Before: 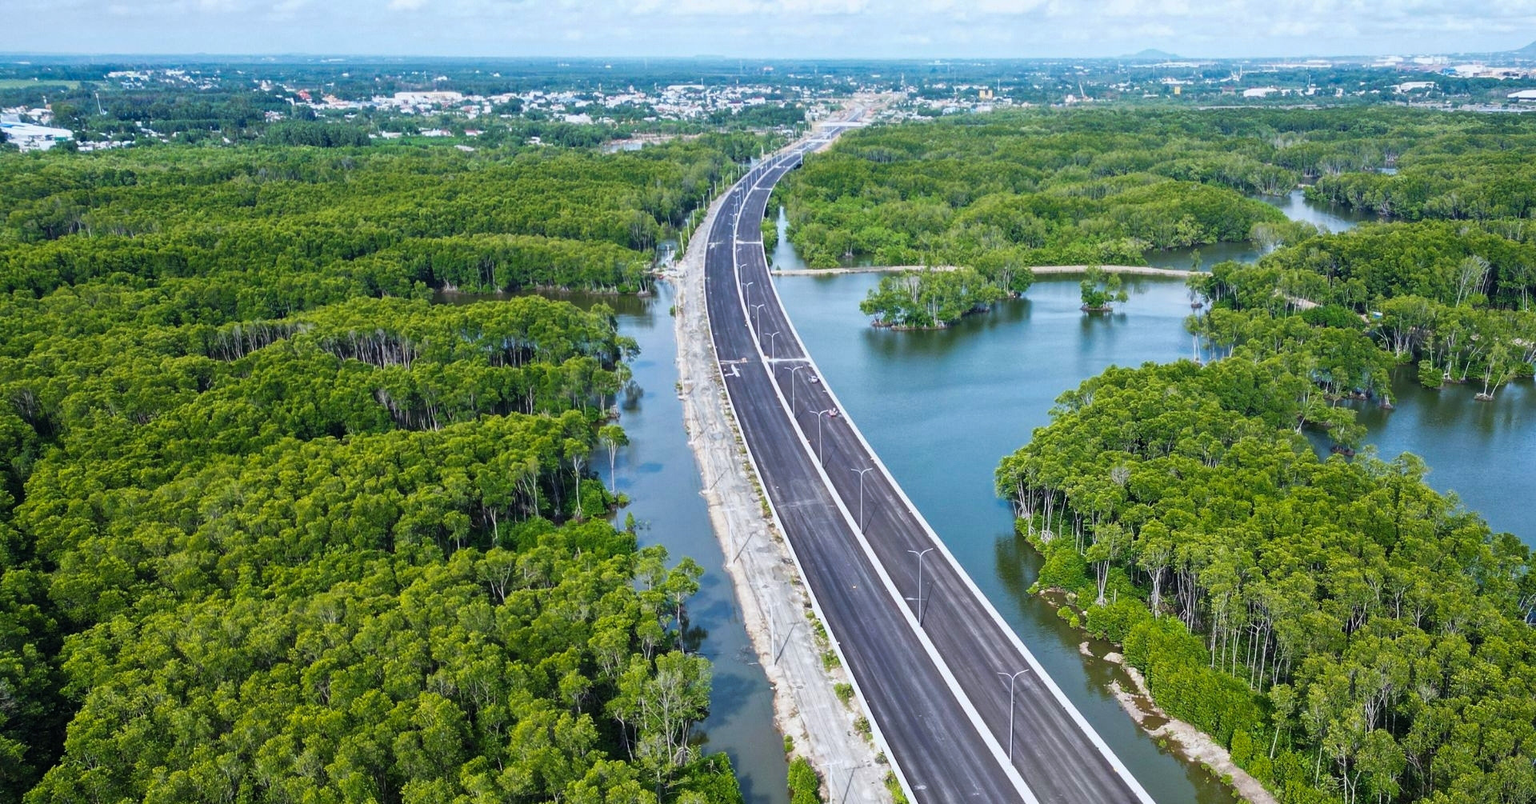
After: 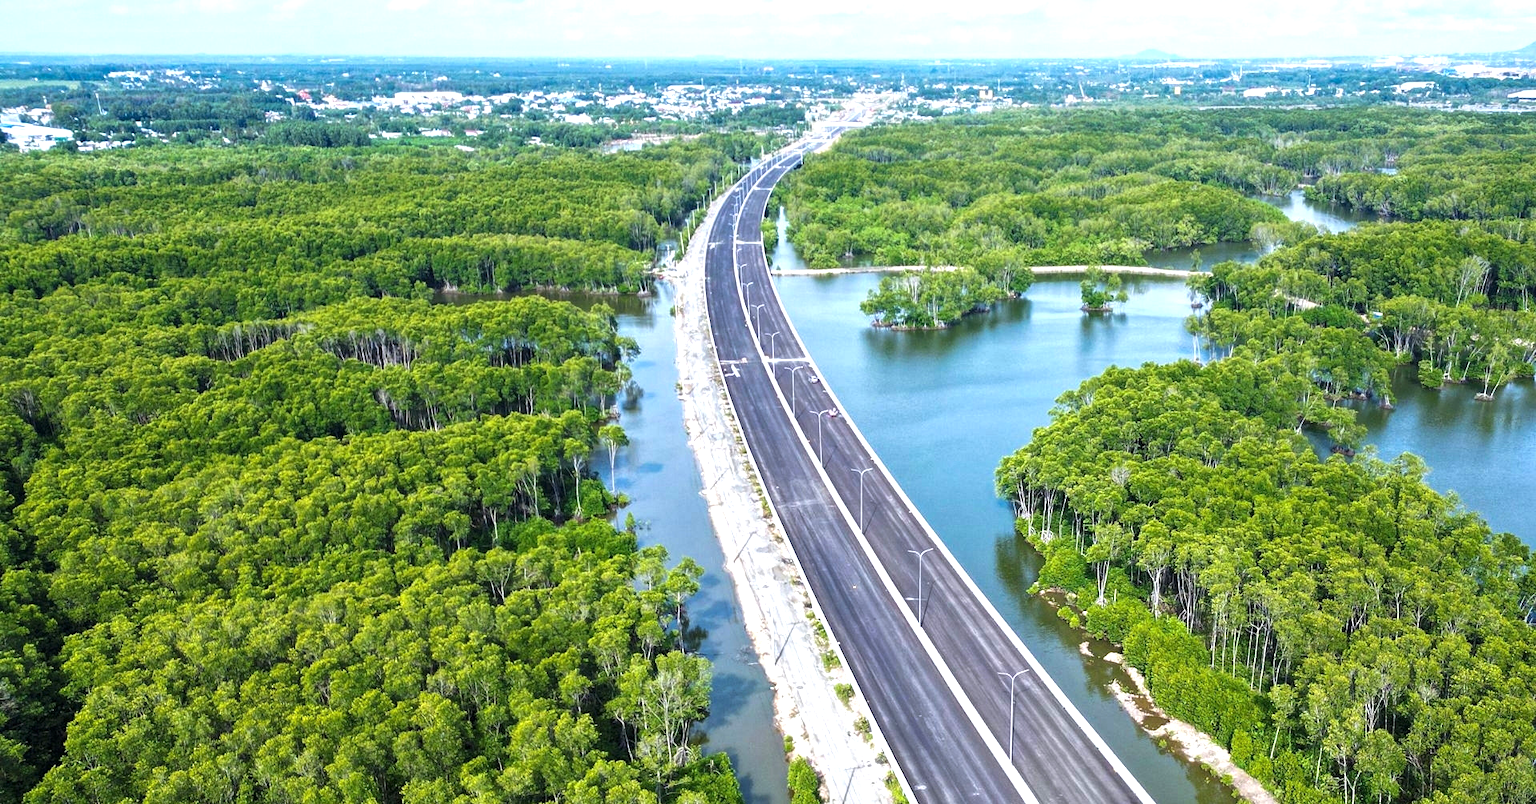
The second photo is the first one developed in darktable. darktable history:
local contrast: highlights 100%, shadows 100%, detail 120%, midtone range 0.2
exposure: black level correction 0, exposure 0.7 EV, compensate exposure bias true, compensate highlight preservation false
tone equalizer: on, module defaults
